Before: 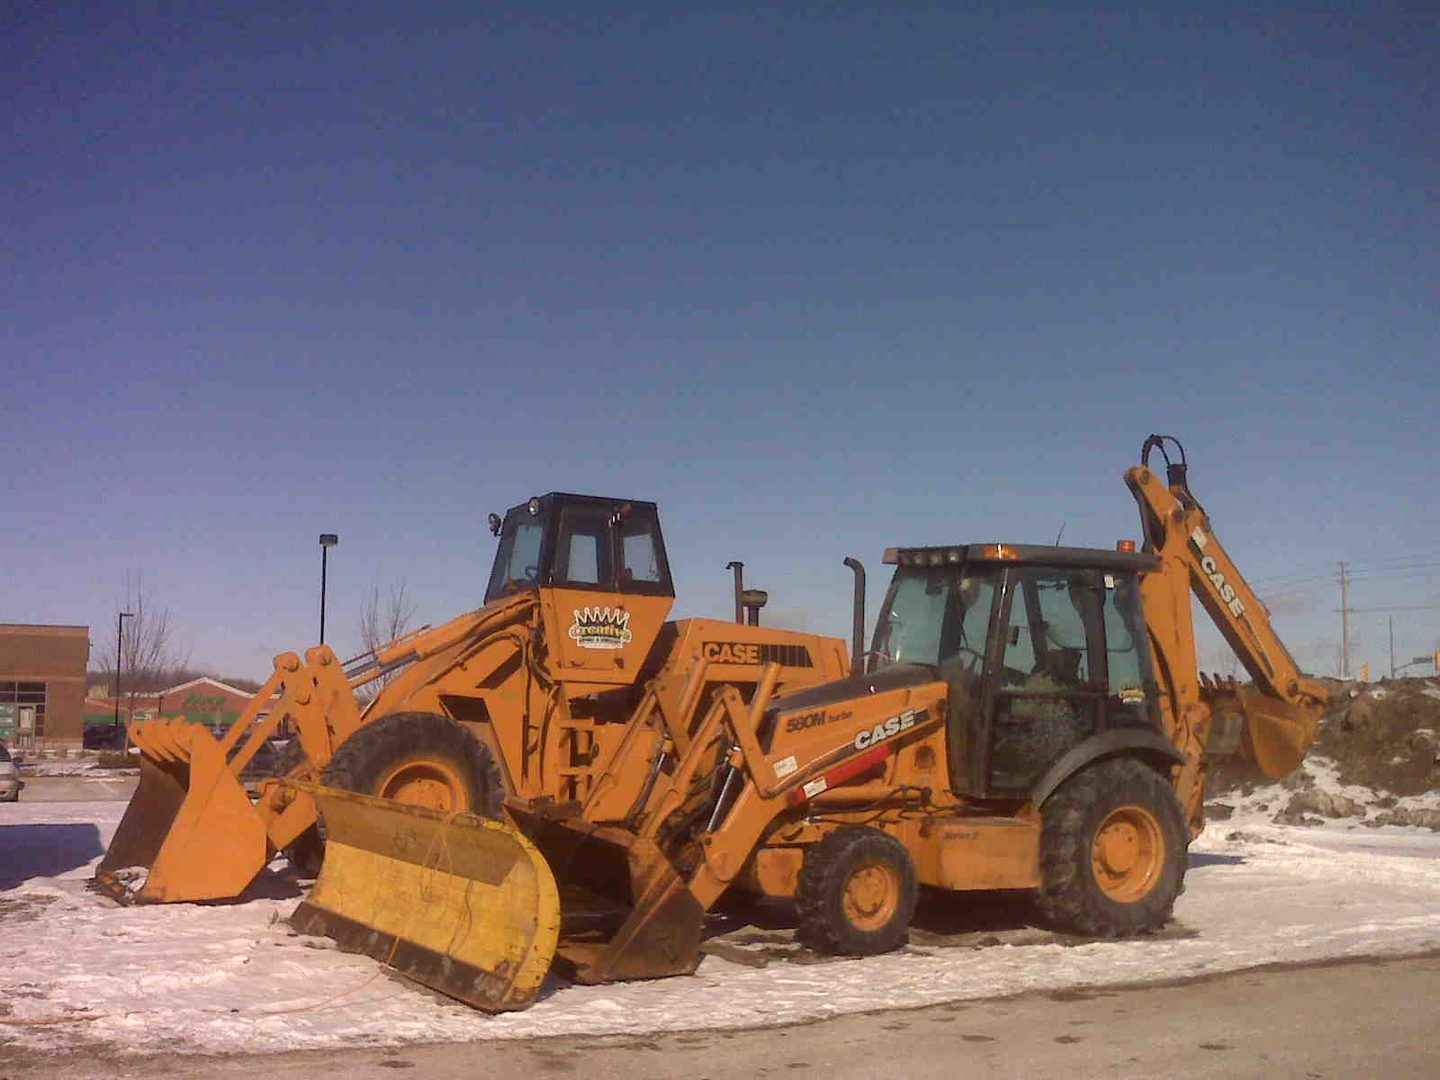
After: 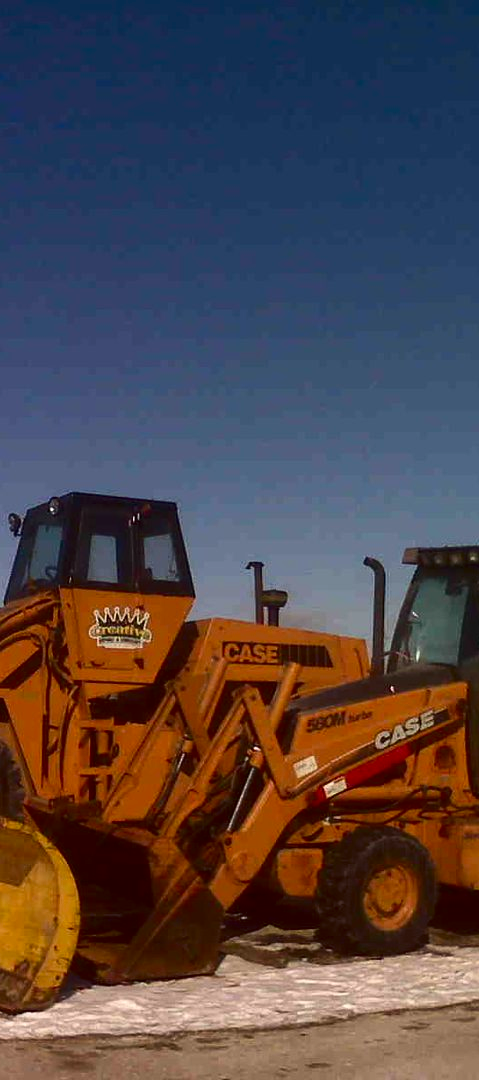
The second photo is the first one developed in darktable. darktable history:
crop: left 33.36%, right 33.36%
contrast brightness saturation: contrast 0.13, brightness -0.24, saturation 0.14
